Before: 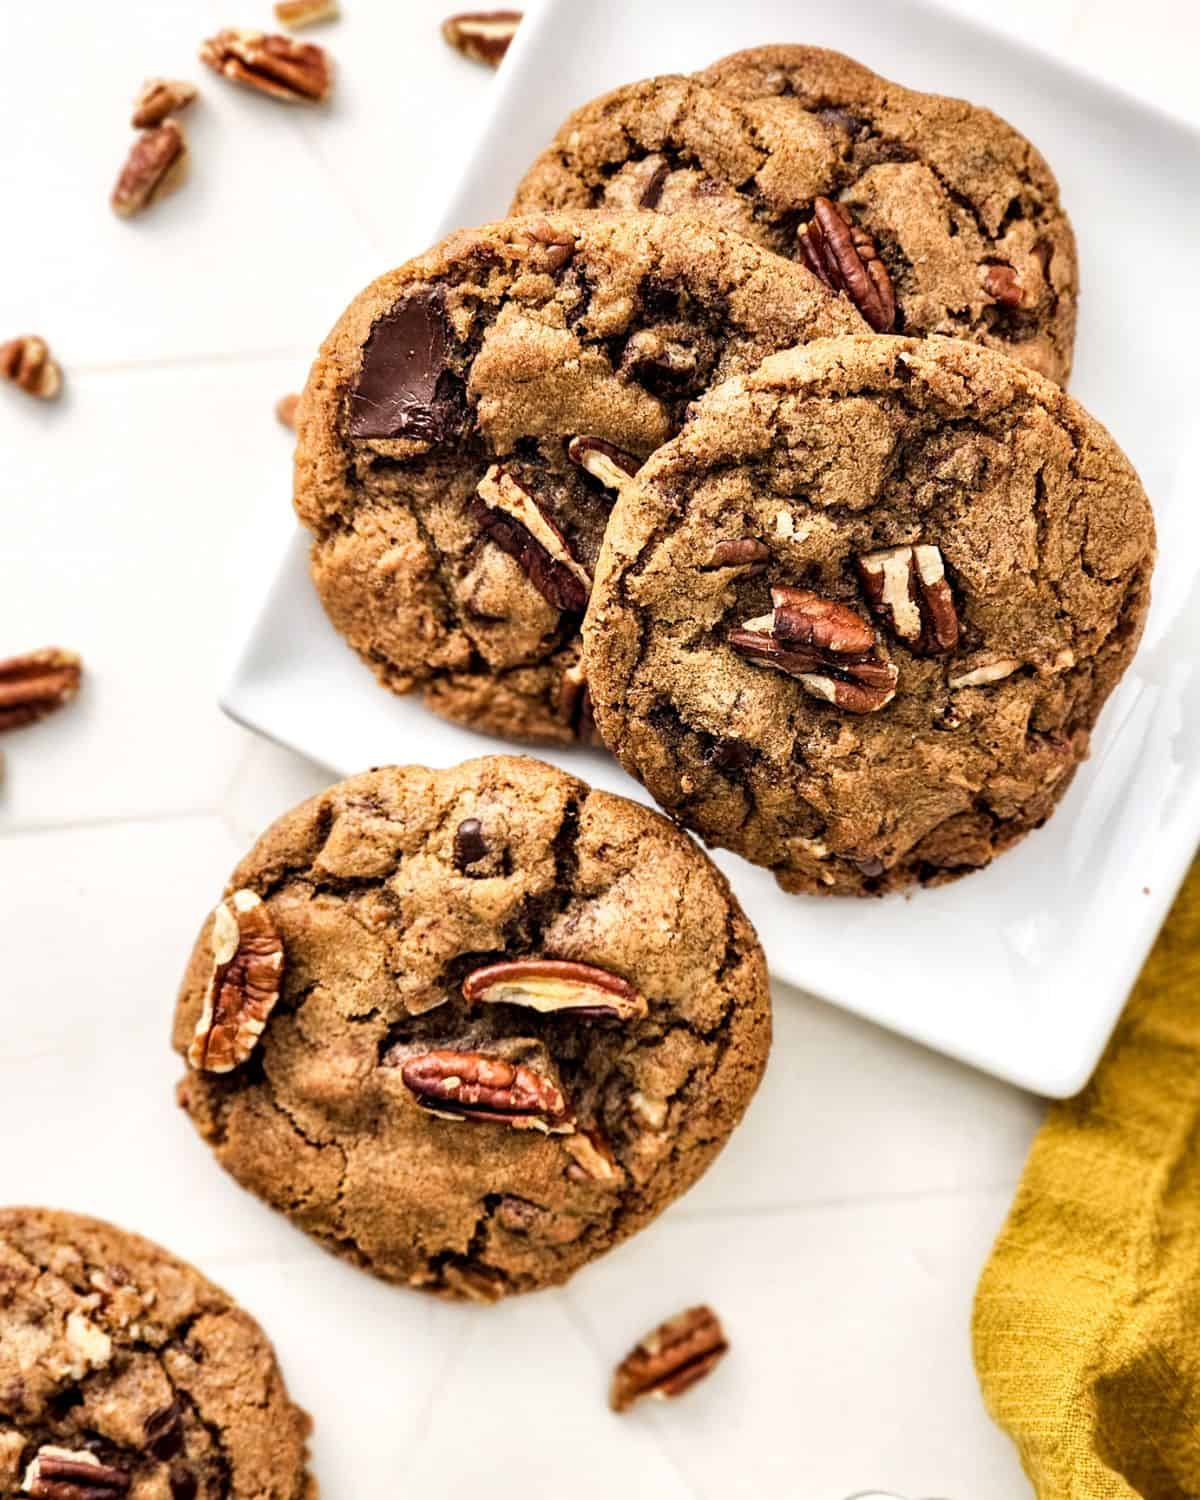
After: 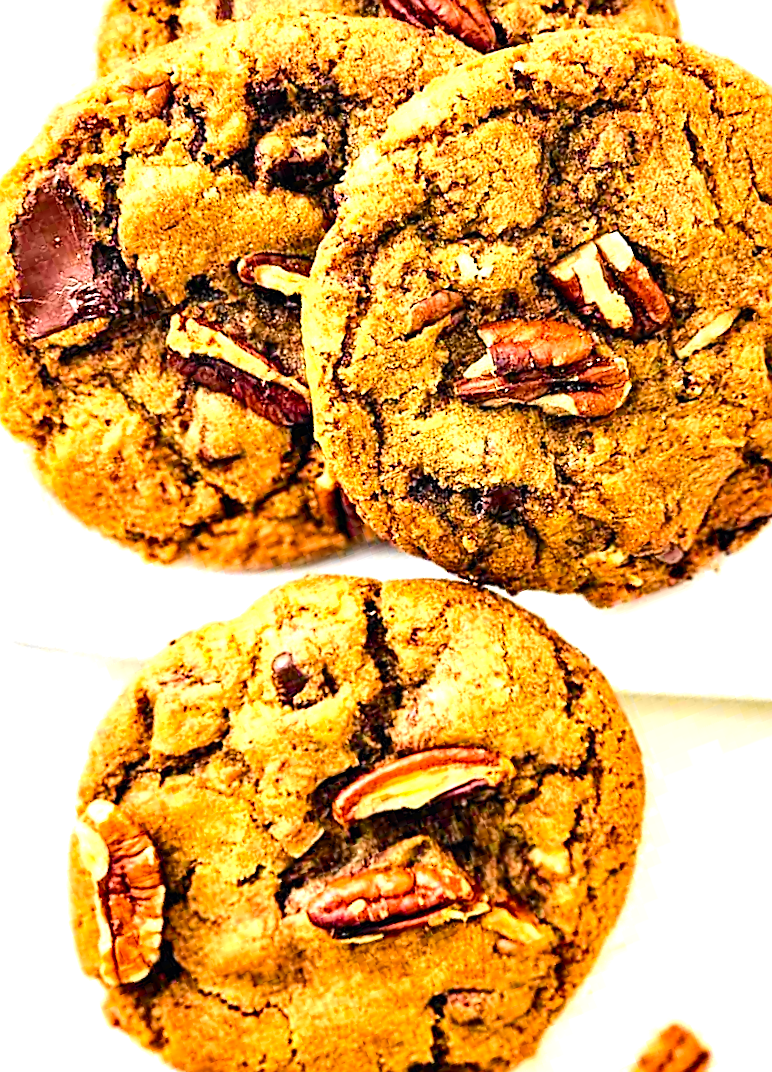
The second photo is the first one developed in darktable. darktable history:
sharpen: on, module defaults
crop and rotate: angle 21.1°, left 6.724%, right 4.222%, bottom 1.091%
color balance rgb: power › luminance 1.367%, perceptual saturation grading › global saturation 29.545%, global vibrance 14.866%
tone curve: curves: ch0 [(0, 0) (0.071, 0.047) (0.266, 0.26) (0.483, 0.554) (0.753, 0.811) (1, 0.983)]; ch1 [(0, 0) (0.346, 0.307) (0.408, 0.369) (0.463, 0.443) (0.482, 0.493) (0.502, 0.5) (0.517, 0.502) (0.55, 0.548) (0.597, 0.624) (0.651, 0.698) (1, 1)]; ch2 [(0, 0) (0.346, 0.34) (0.434, 0.46) (0.485, 0.494) (0.5, 0.494) (0.517, 0.506) (0.535, 0.529) (0.583, 0.611) (0.625, 0.666) (1, 1)], color space Lab, independent channels, preserve colors none
exposure: black level correction 0, exposure 1.199 EV, compensate highlight preservation false
